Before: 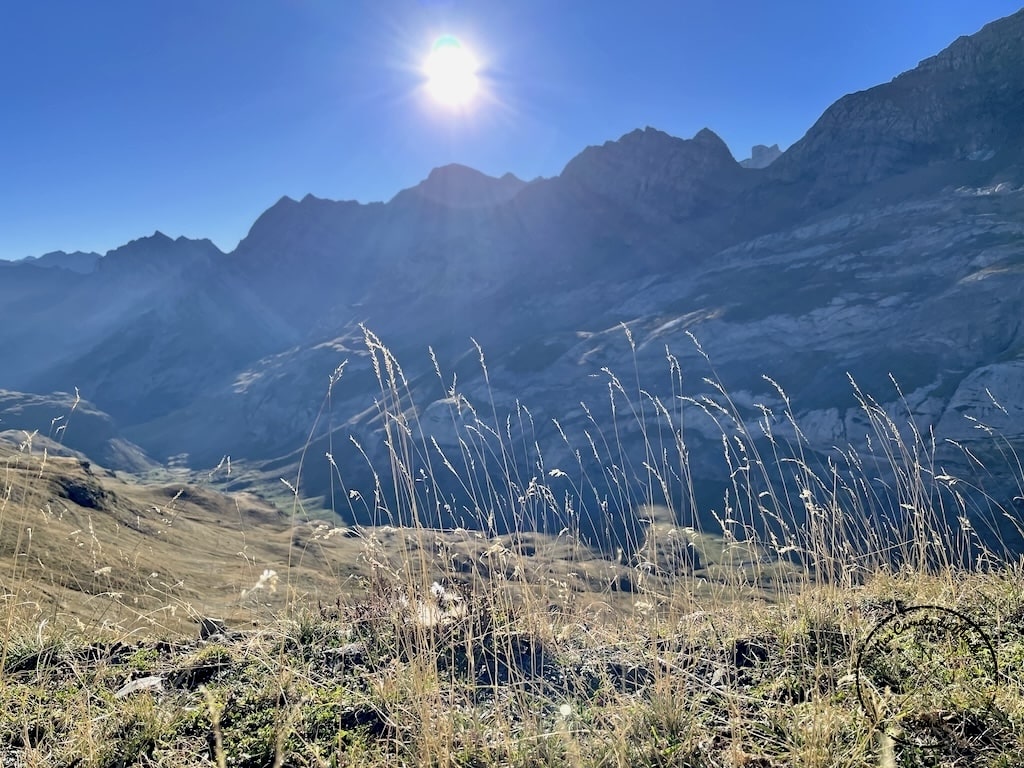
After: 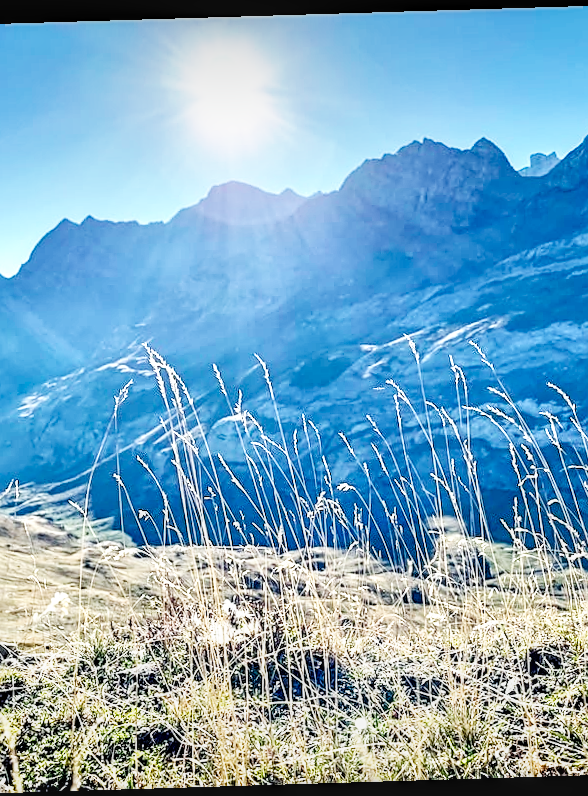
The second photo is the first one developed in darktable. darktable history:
crop: left 21.674%, right 22.086%
exposure: exposure 0.178 EV, compensate exposure bias true, compensate highlight preservation false
local contrast: highlights 20%, detail 150%
base curve: curves: ch0 [(0, 0) (0.007, 0.004) (0.027, 0.03) (0.046, 0.07) (0.207, 0.54) (0.442, 0.872) (0.673, 0.972) (1, 1)], preserve colors none
sharpen: on, module defaults
rotate and perspective: rotation -1.75°, automatic cropping off
white balance: red 0.978, blue 0.999
